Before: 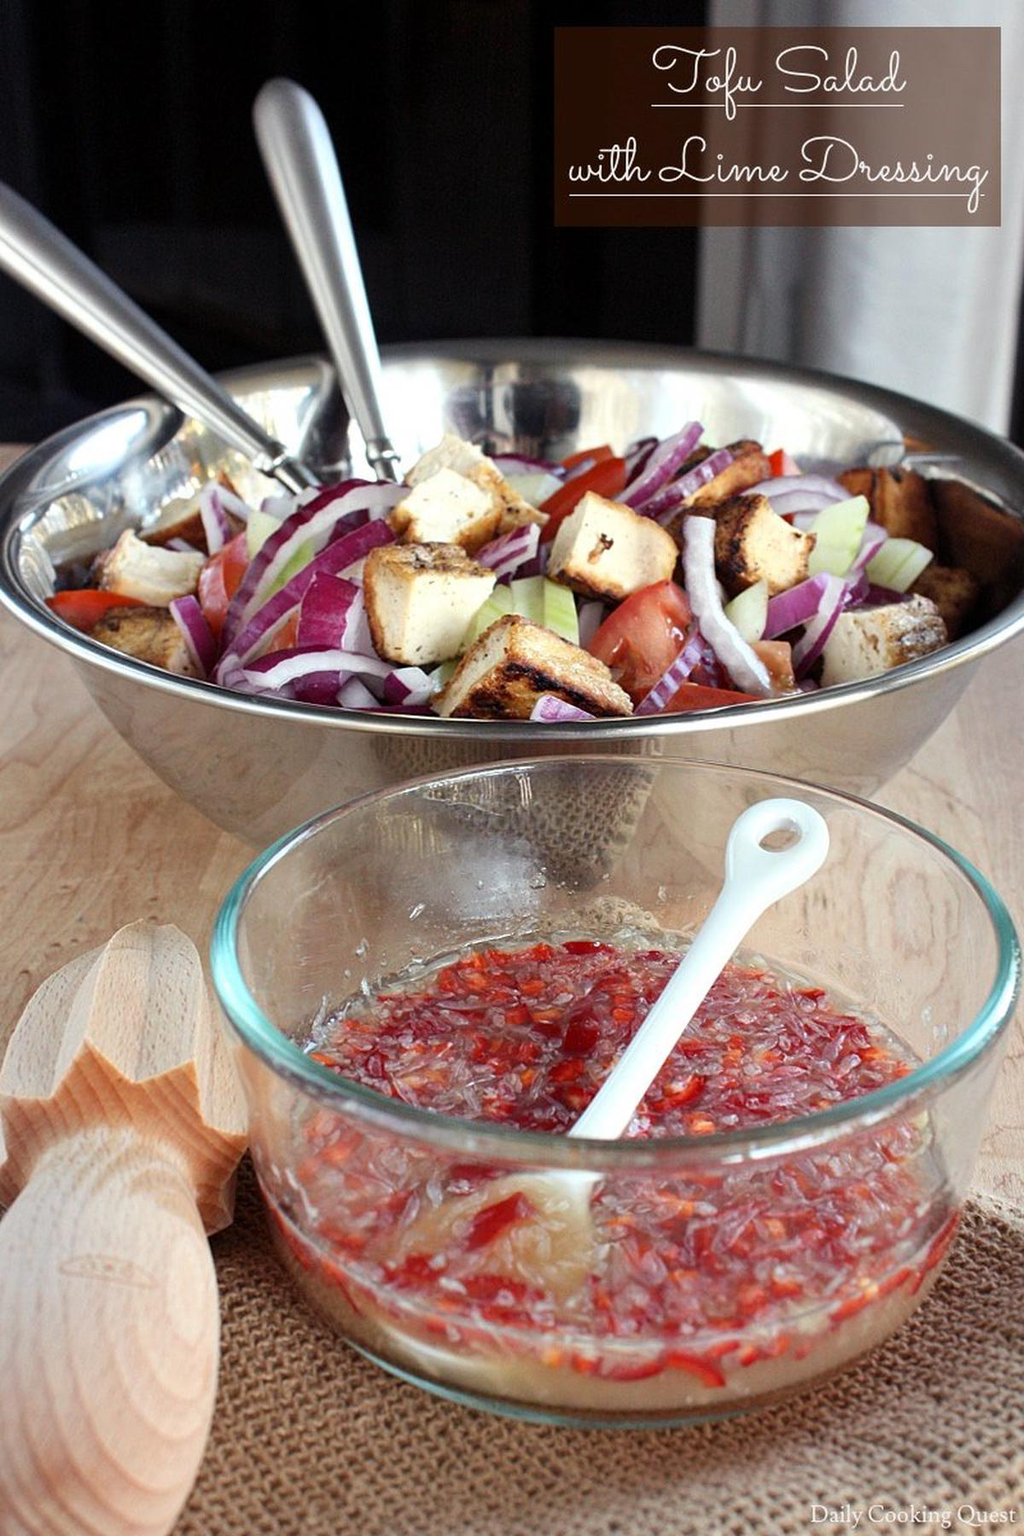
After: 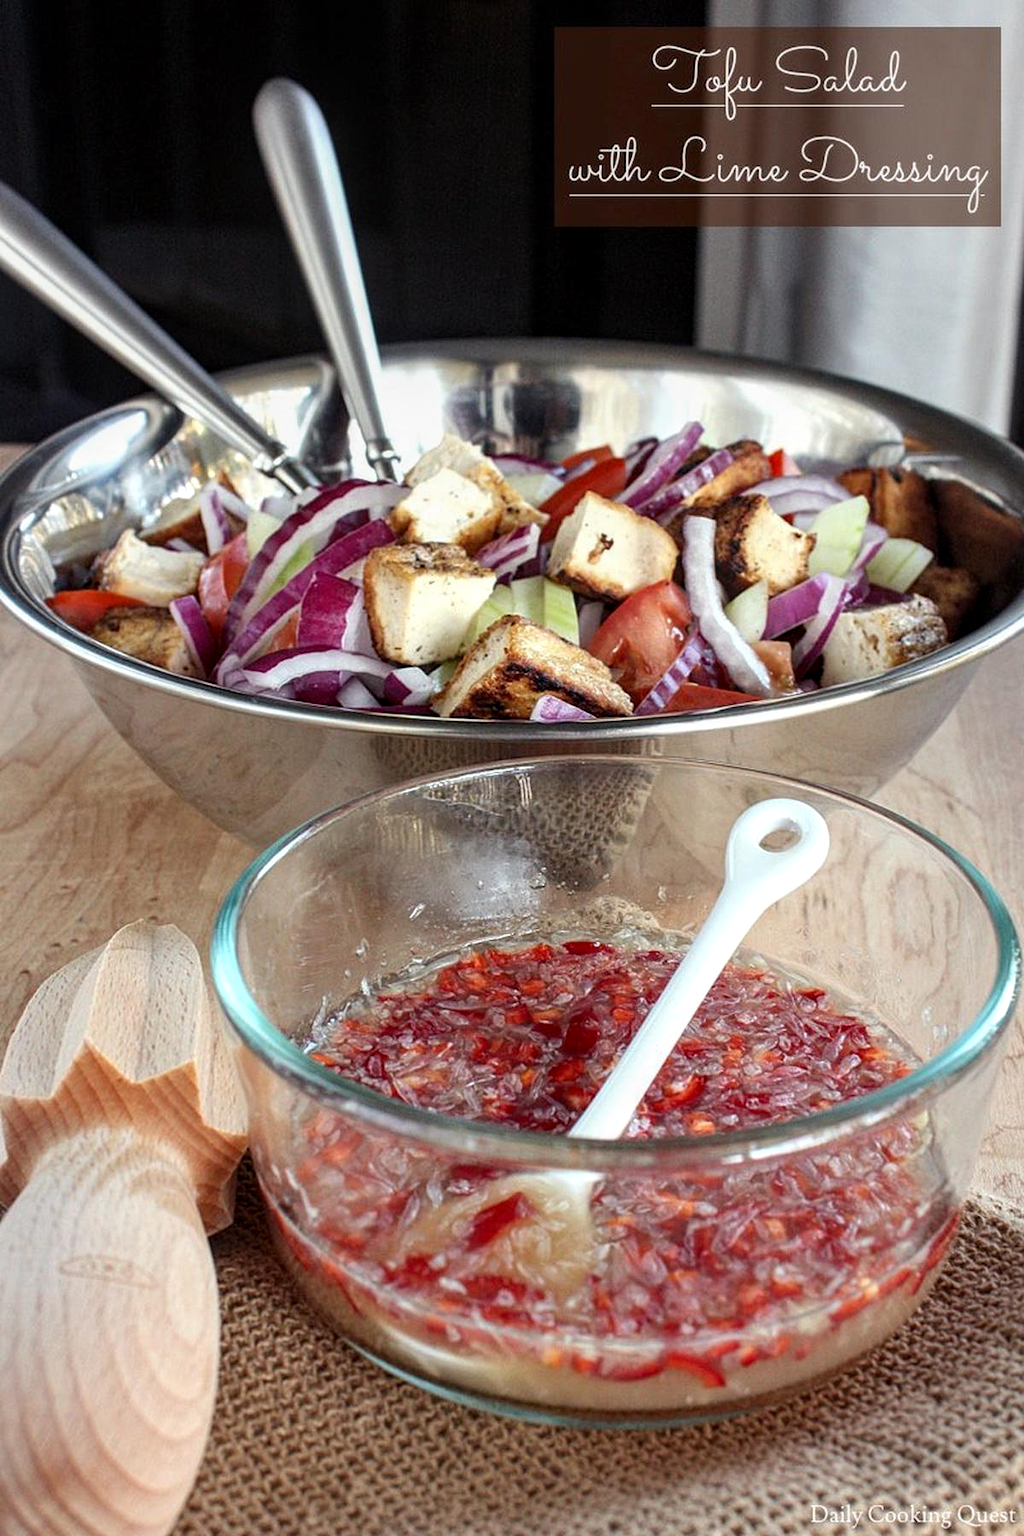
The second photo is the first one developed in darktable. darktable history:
local contrast: detail 130%
tone equalizer: -7 EV 0.18 EV, -6 EV 0.12 EV, -5 EV 0.08 EV, -4 EV 0.04 EV, -2 EV -0.02 EV, -1 EV -0.04 EV, +0 EV -0.06 EV, luminance estimator HSV value / RGB max
